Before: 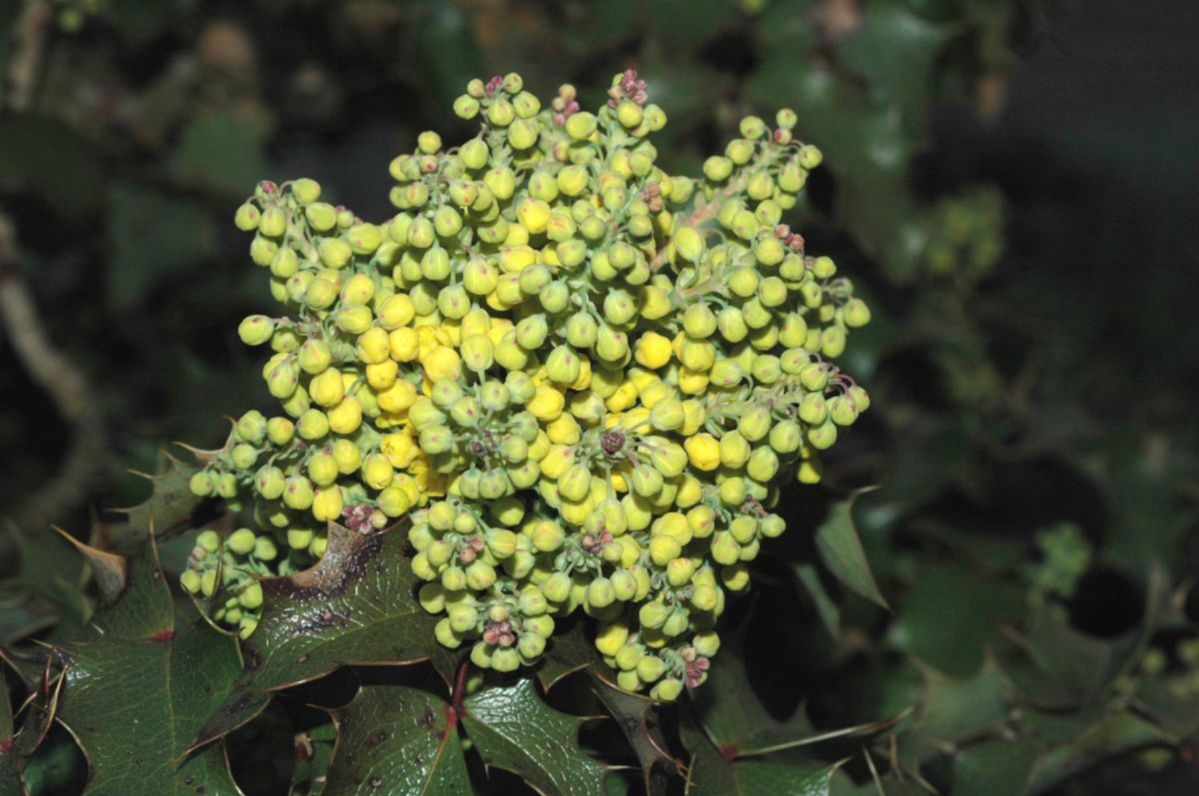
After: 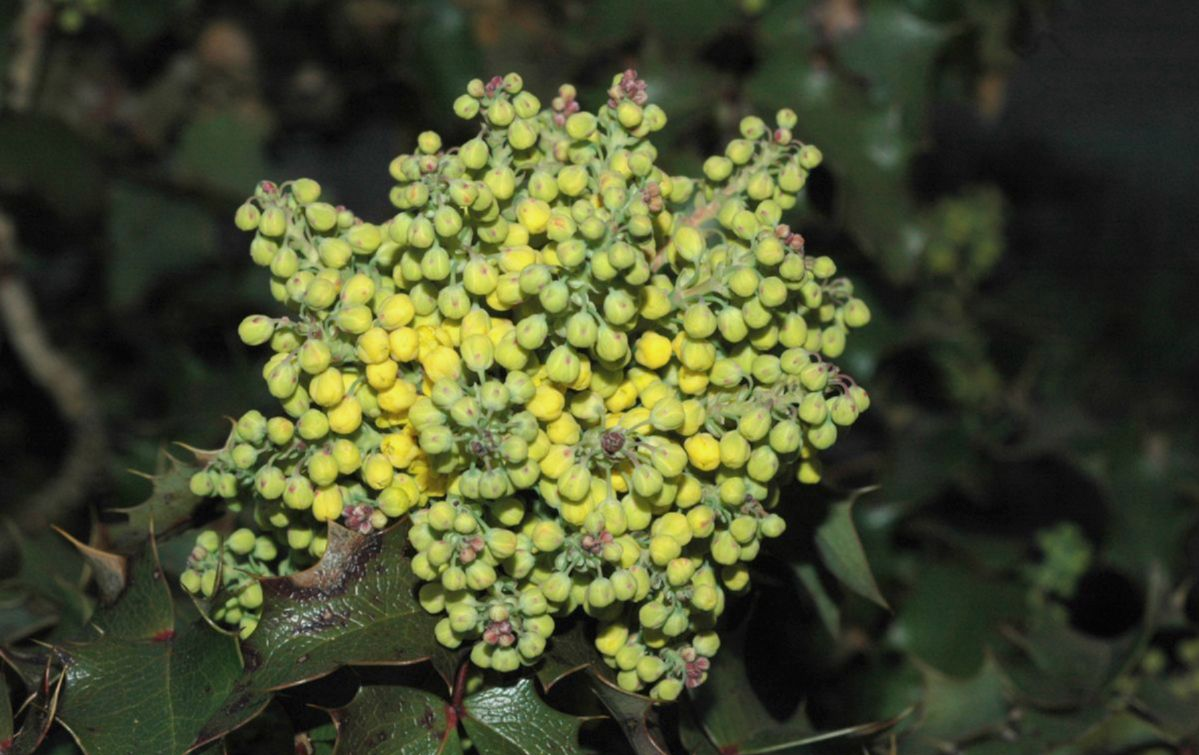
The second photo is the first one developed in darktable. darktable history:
crop and rotate: top 0.001%, bottom 5.056%
exposure: black level correction 0.001, exposure -0.205 EV, compensate highlight preservation false
